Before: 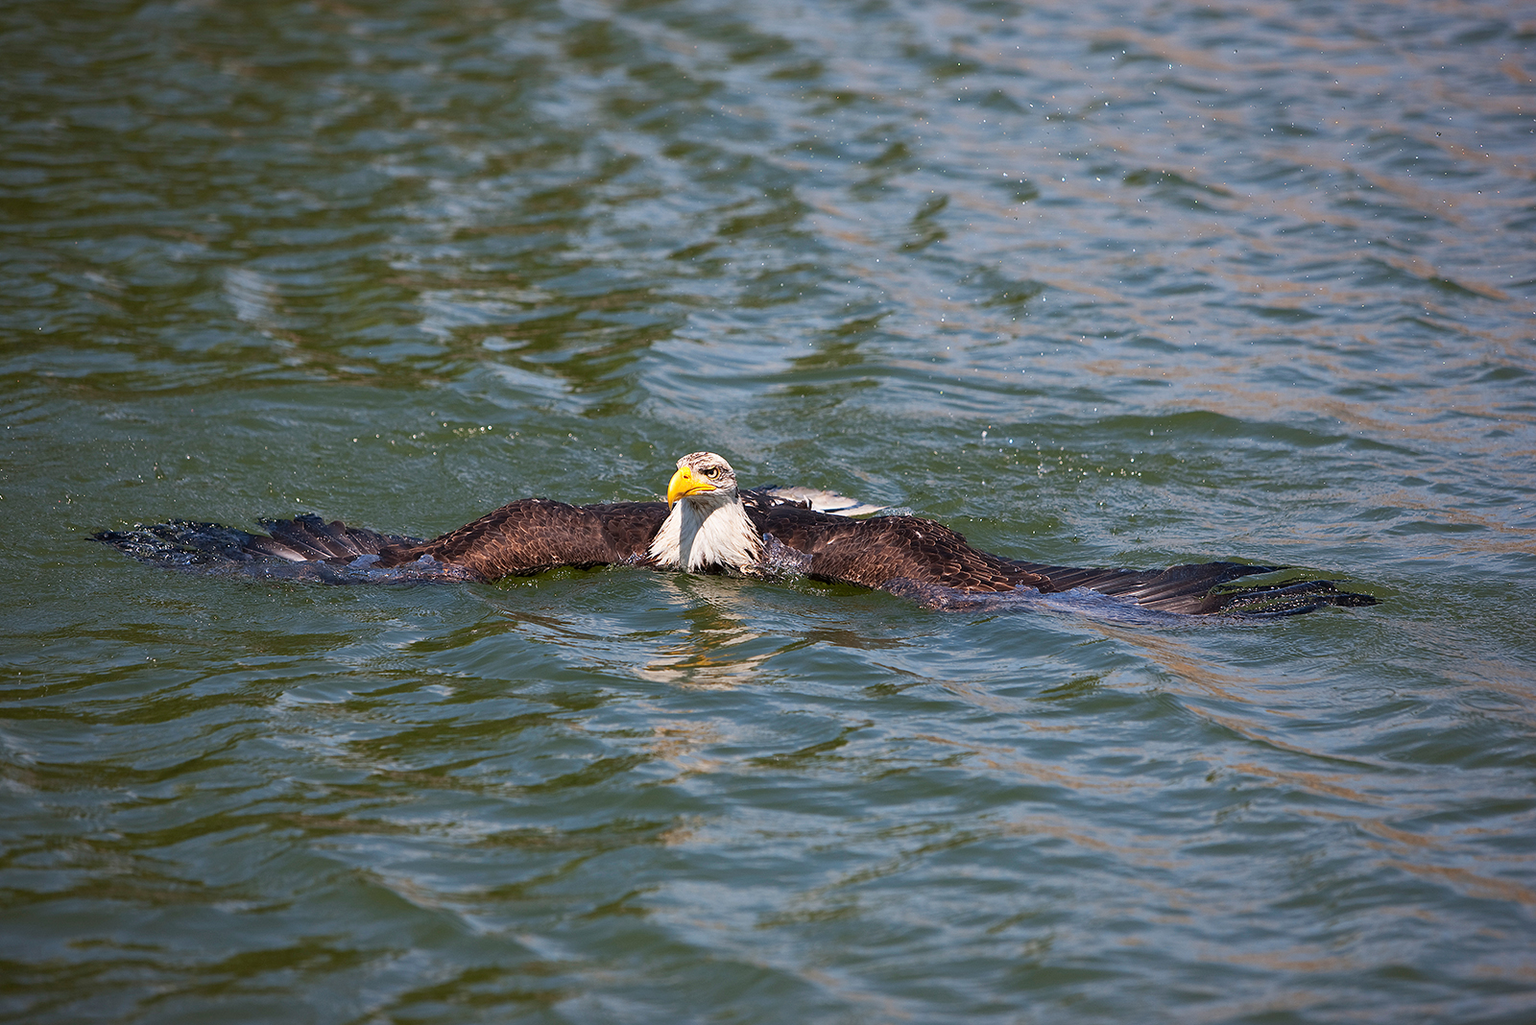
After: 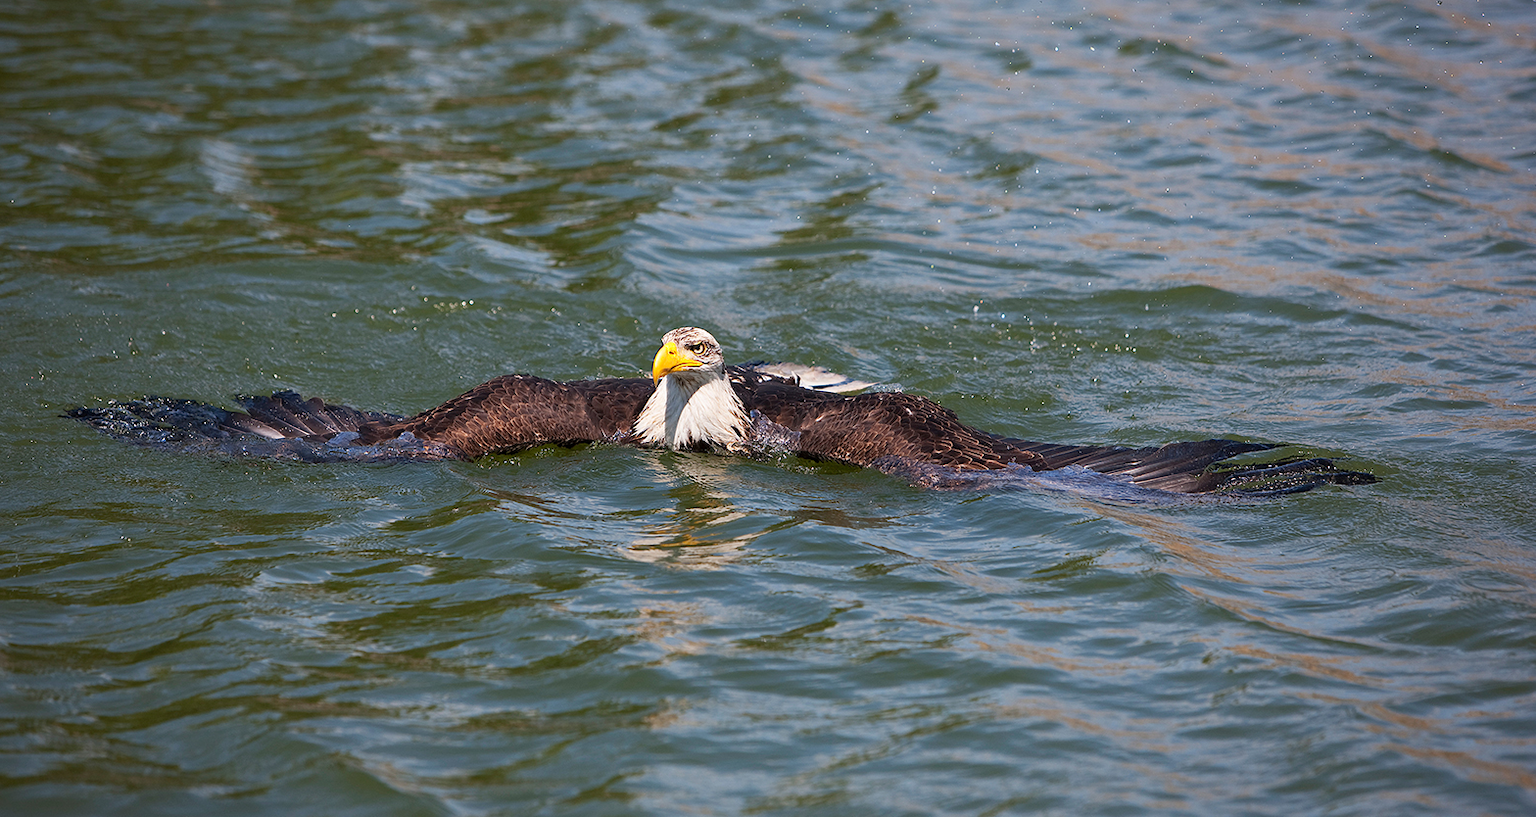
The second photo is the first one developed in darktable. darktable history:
crop and rotate: left 1.837%, top 12.897%, right 0.132%, bottom 8.898%
